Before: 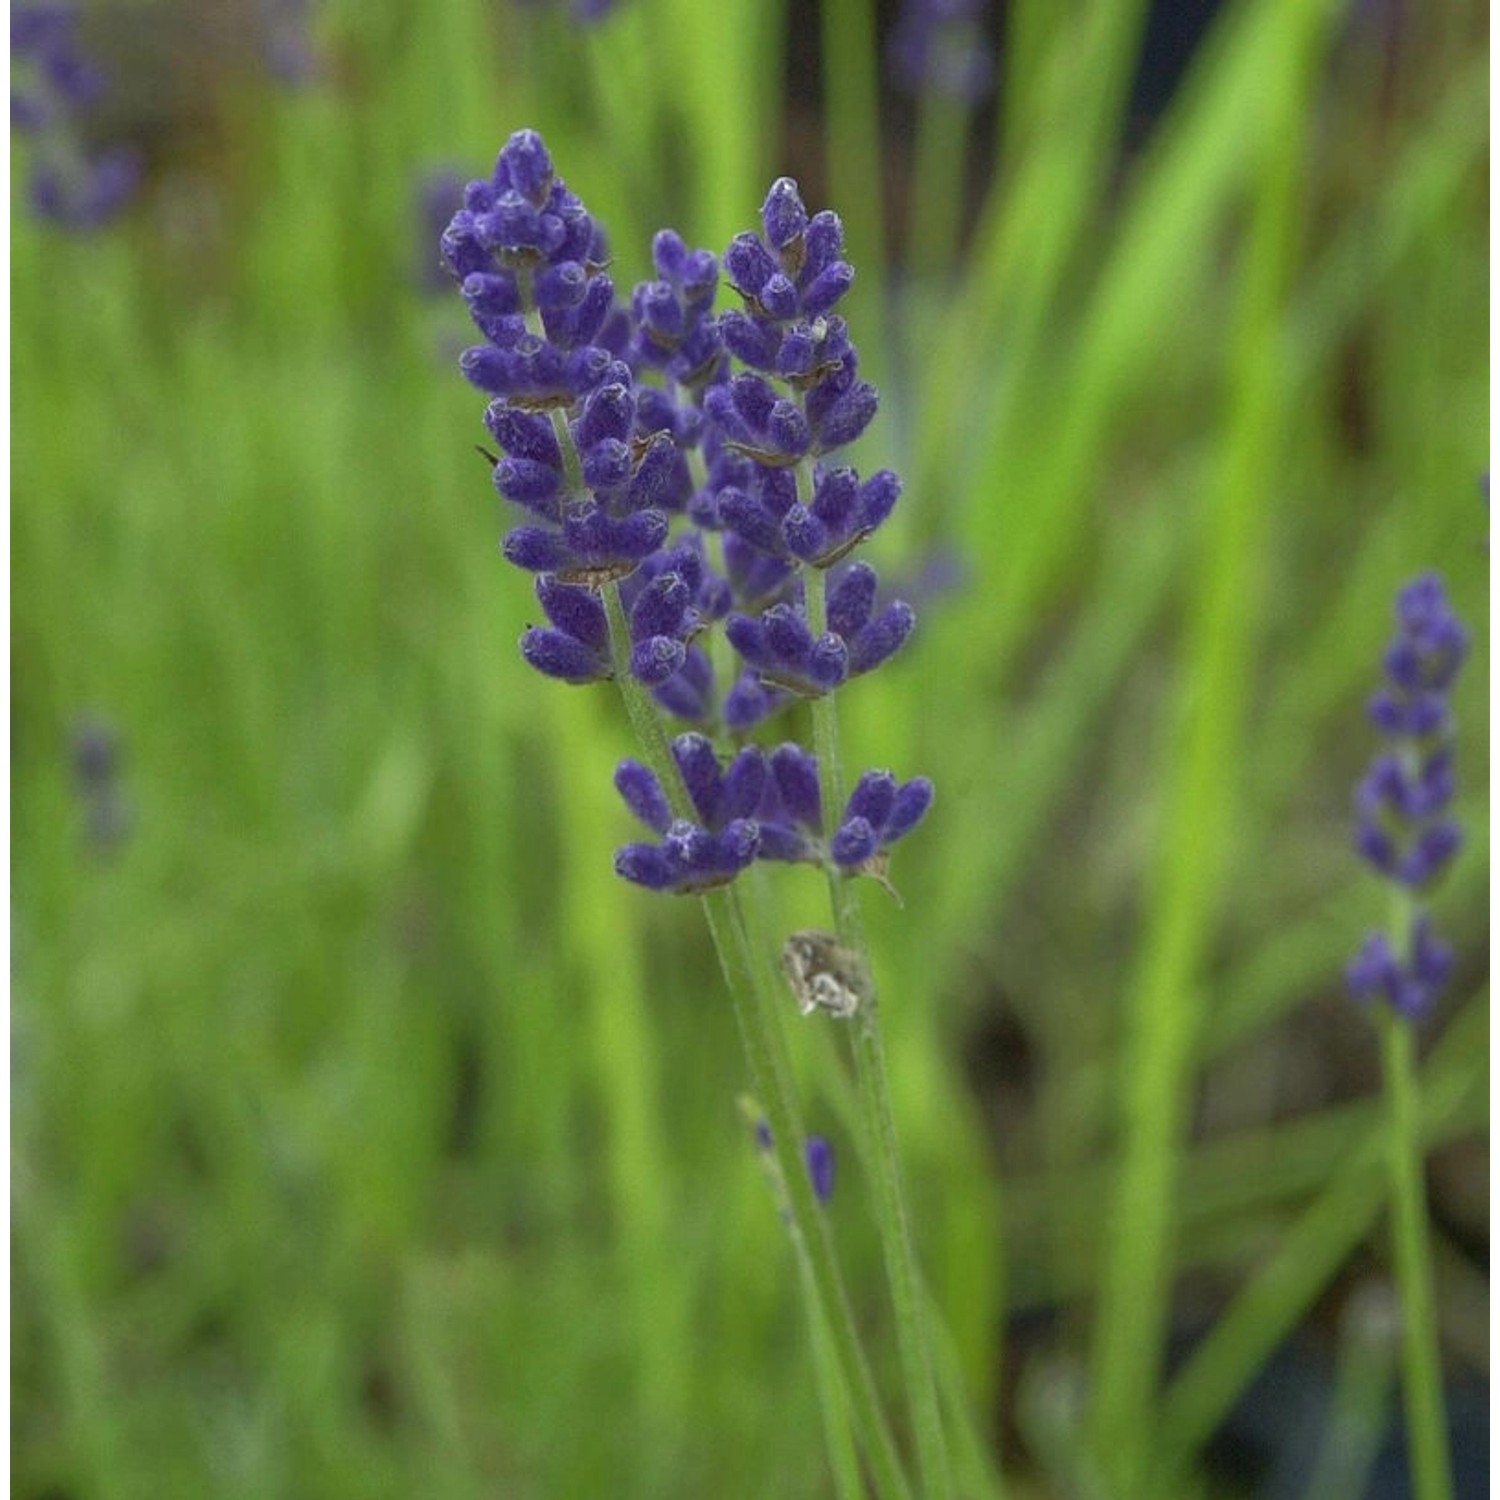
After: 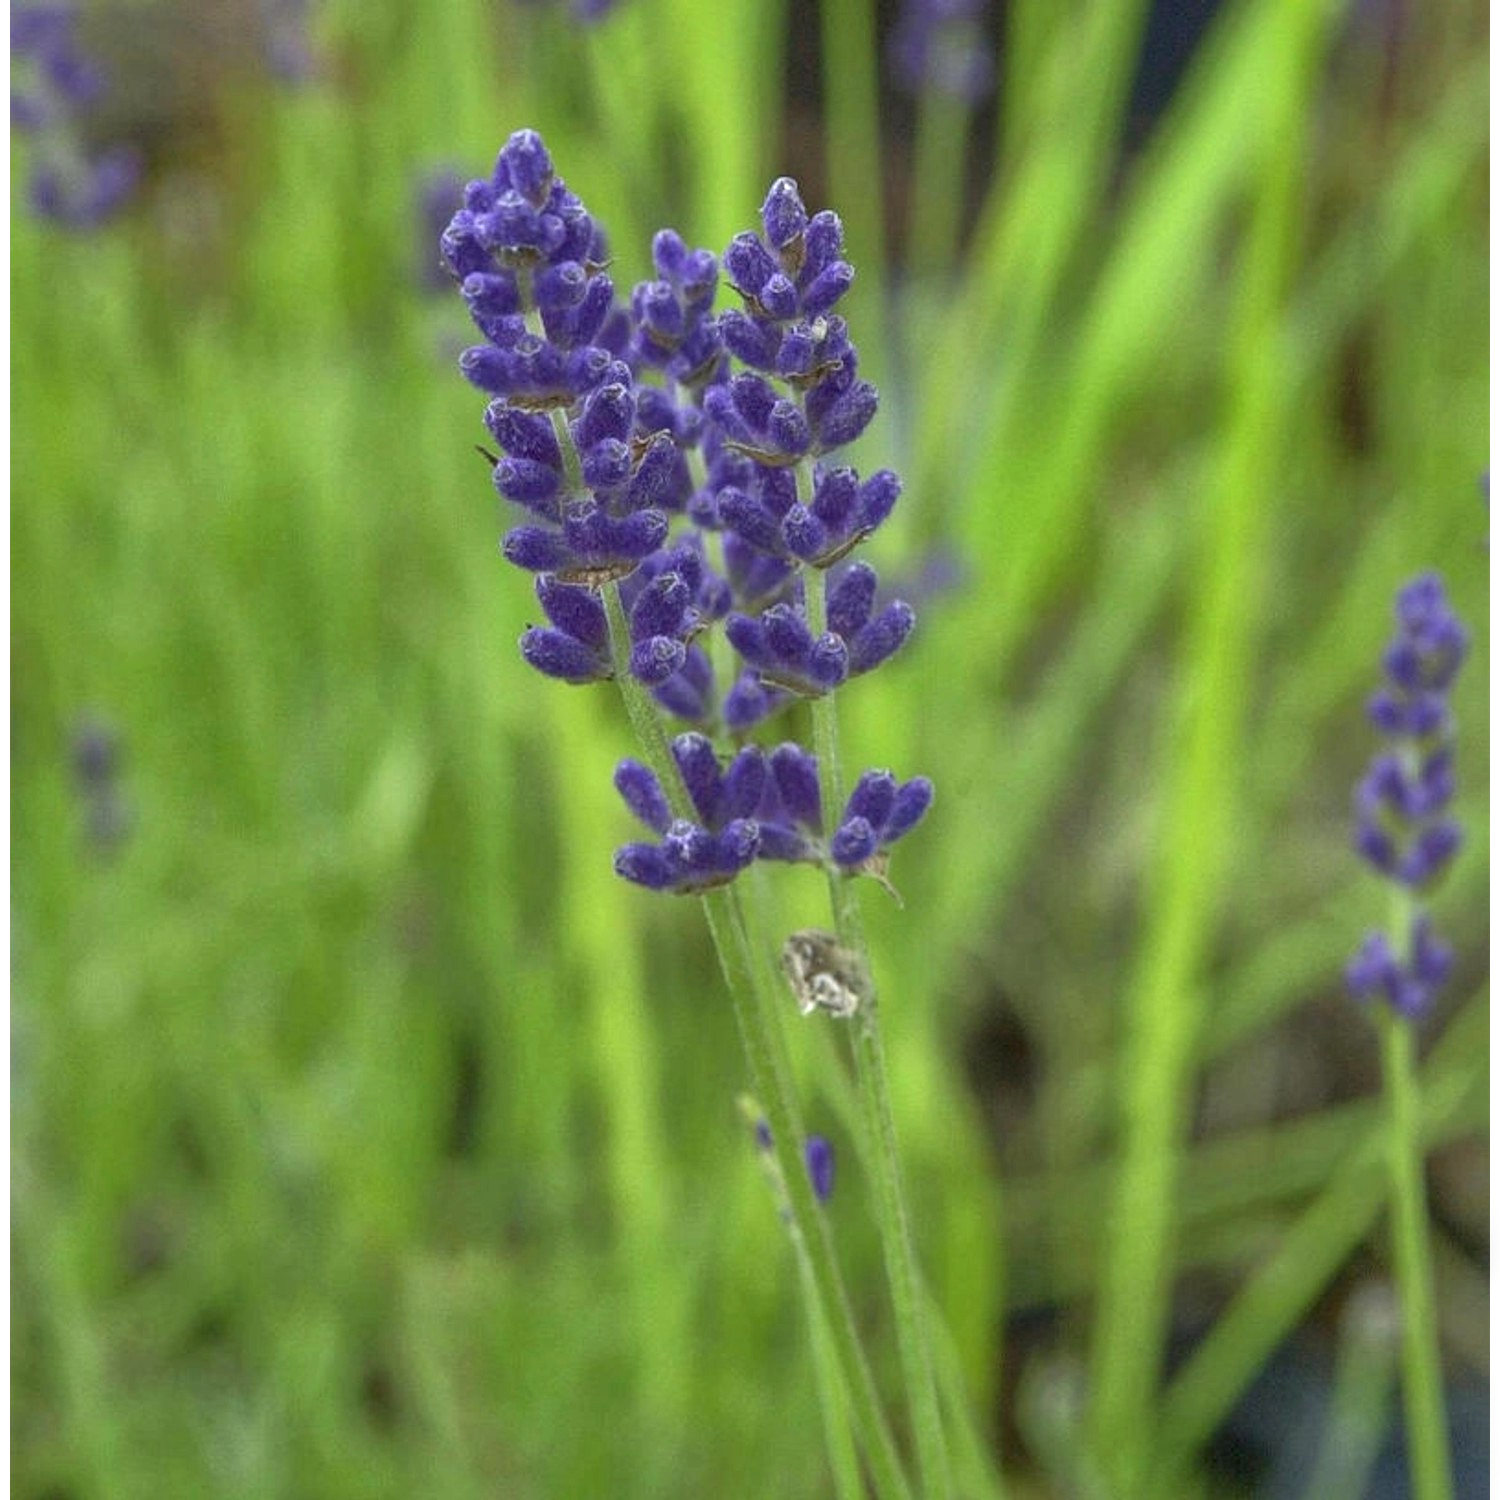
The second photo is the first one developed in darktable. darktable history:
local contrast: on, module defaults
shadows and highlights: on, module defaults
exposure: exposure 0.406 EV, compensate exposure bias true, compensate highlight preservation false
